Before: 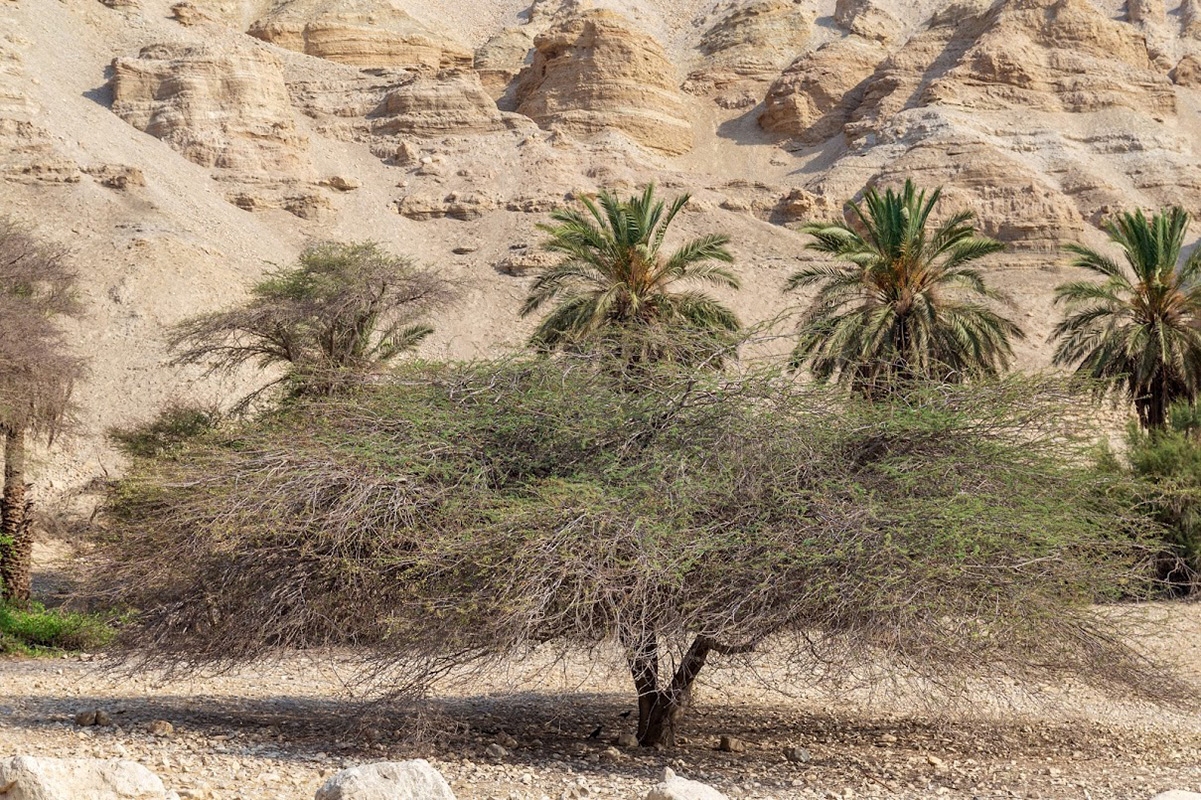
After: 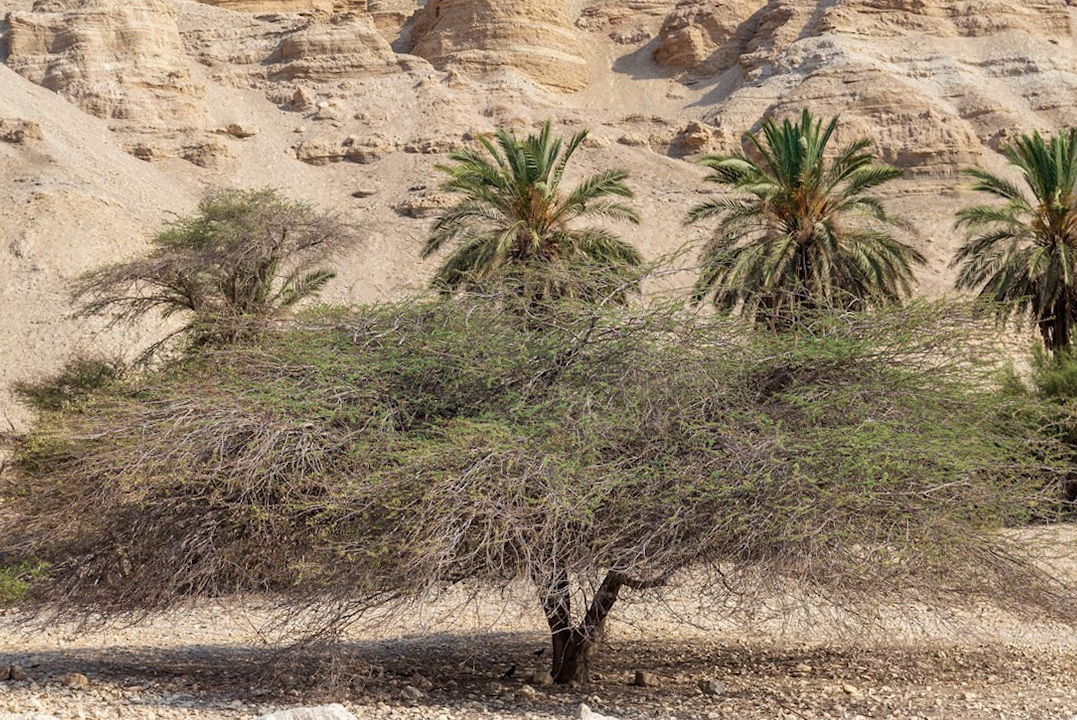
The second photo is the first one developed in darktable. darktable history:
crop and rotate: angle 1.8°, left 6.068%, top 5.685%
